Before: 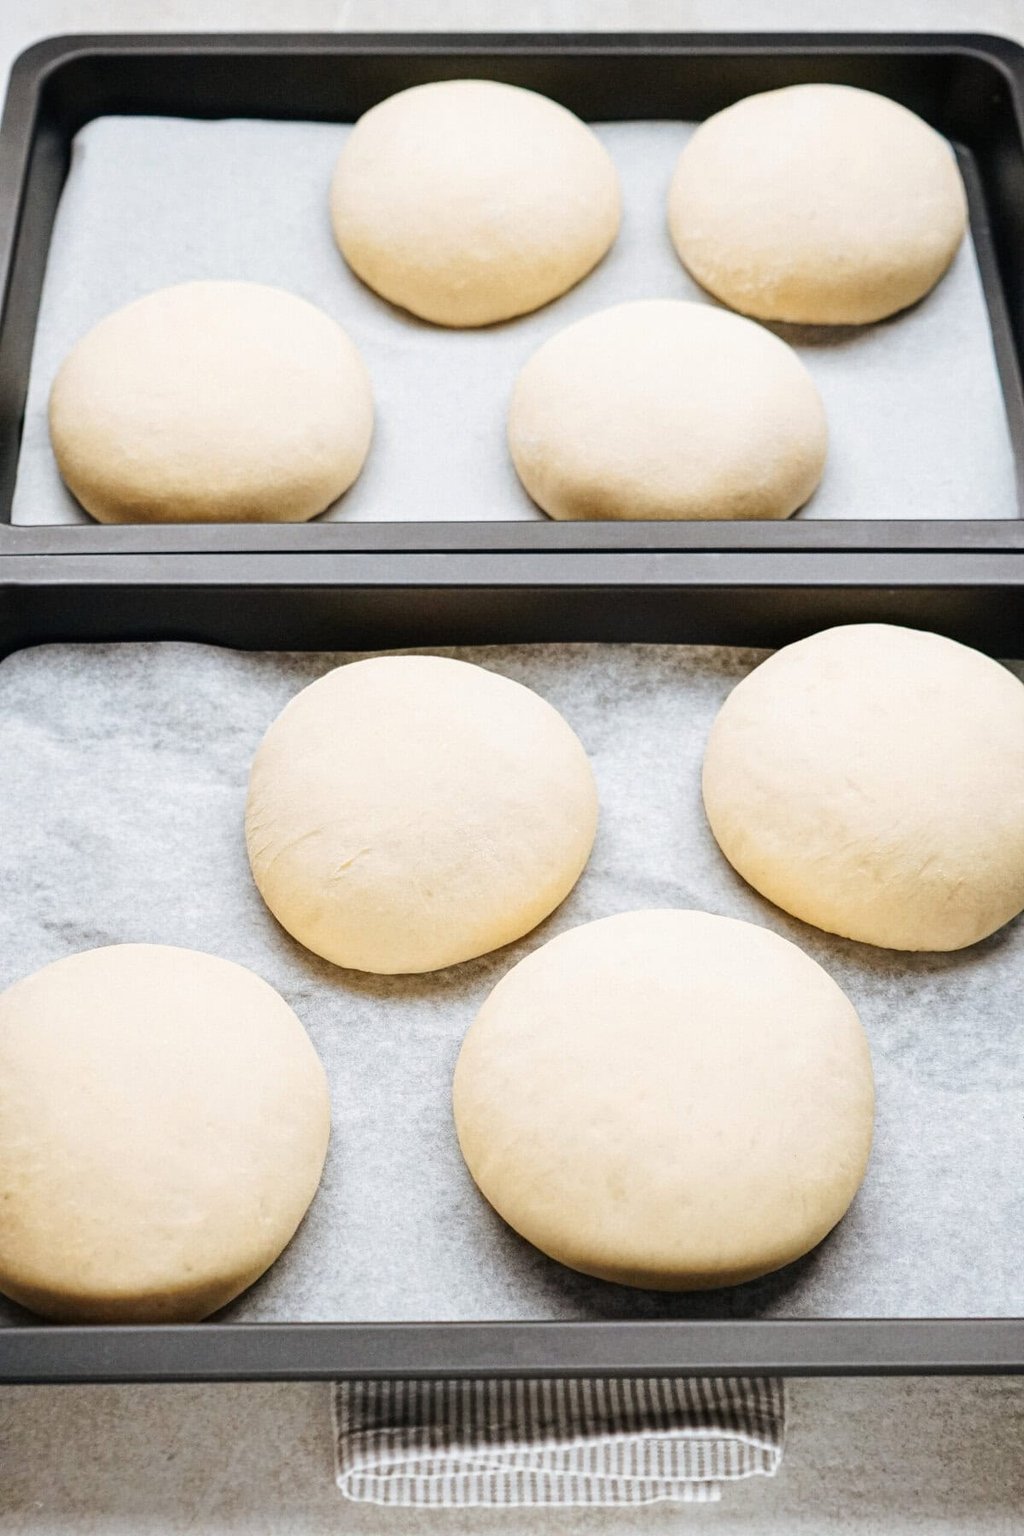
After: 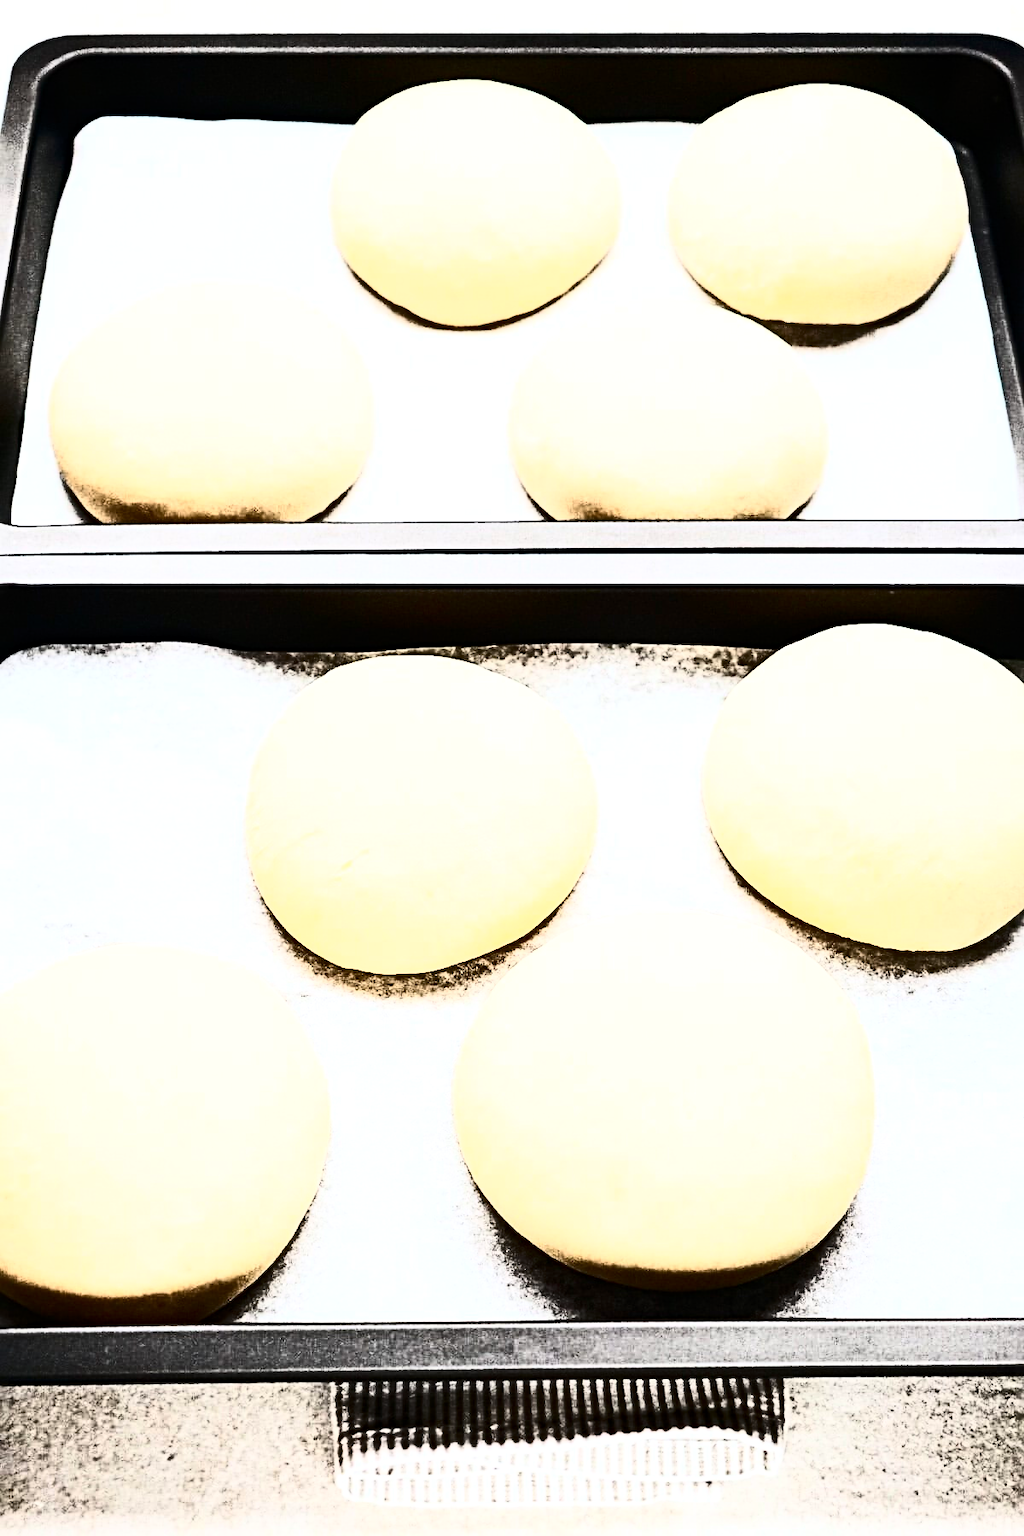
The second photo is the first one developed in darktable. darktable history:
sharpen: radius 3.976
tone equalizer: -8 EV -0.742 EV, -7 EV -0.687 EV, -6 EV -0.564 EV, -5 EV -0.363 EV, -3 EV 0.383 EV, -2 EV 0.6 EV, -1 EV 0.701 EV, +0 EV 0.724 EV, edges refinement/feathering 500, mask exposure compensation -1.57 EV, preserve details no
contrast brightness saturation: contrast 0.924, brightness 0.199
